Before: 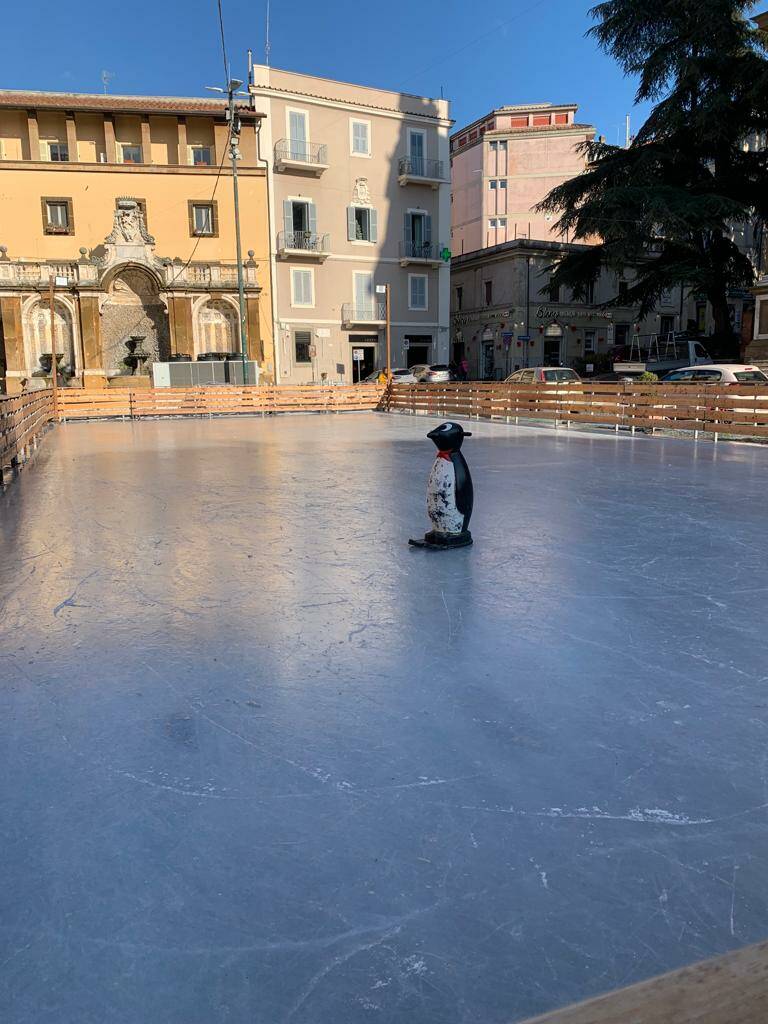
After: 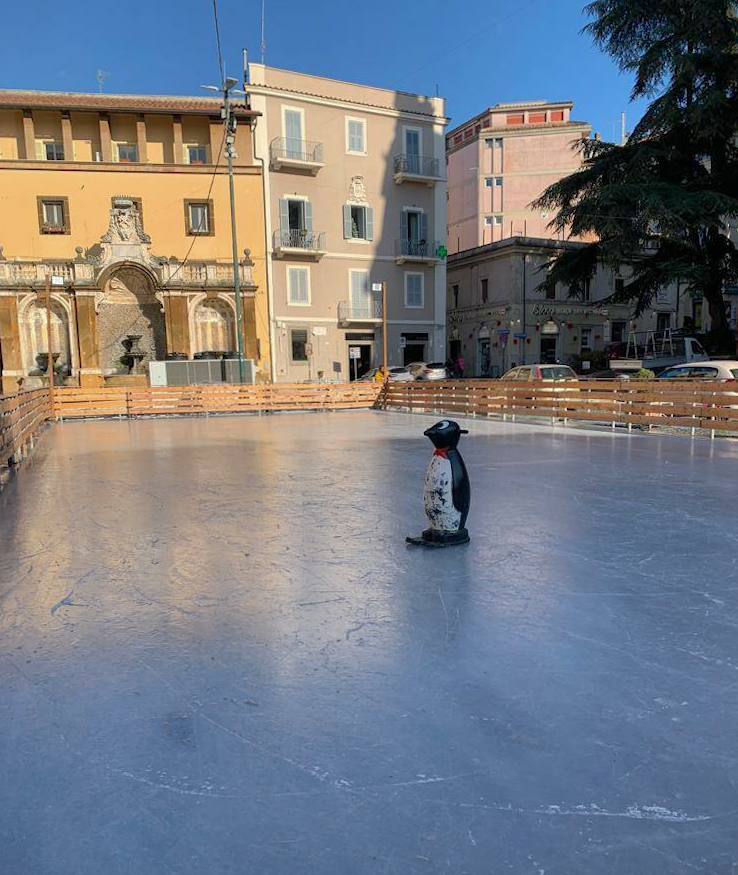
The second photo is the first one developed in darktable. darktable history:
crop and rotate: angle 0.214°, left 0.255%, right 3.092%, bottom 14.087%
color correction: highlights b* -0.033
shadows and highlights: on, module defaults
vignetting: fall-off start 116.06%, fall-off radius 58.98%, brightness -0.386, saturation 0.008, unbound false
